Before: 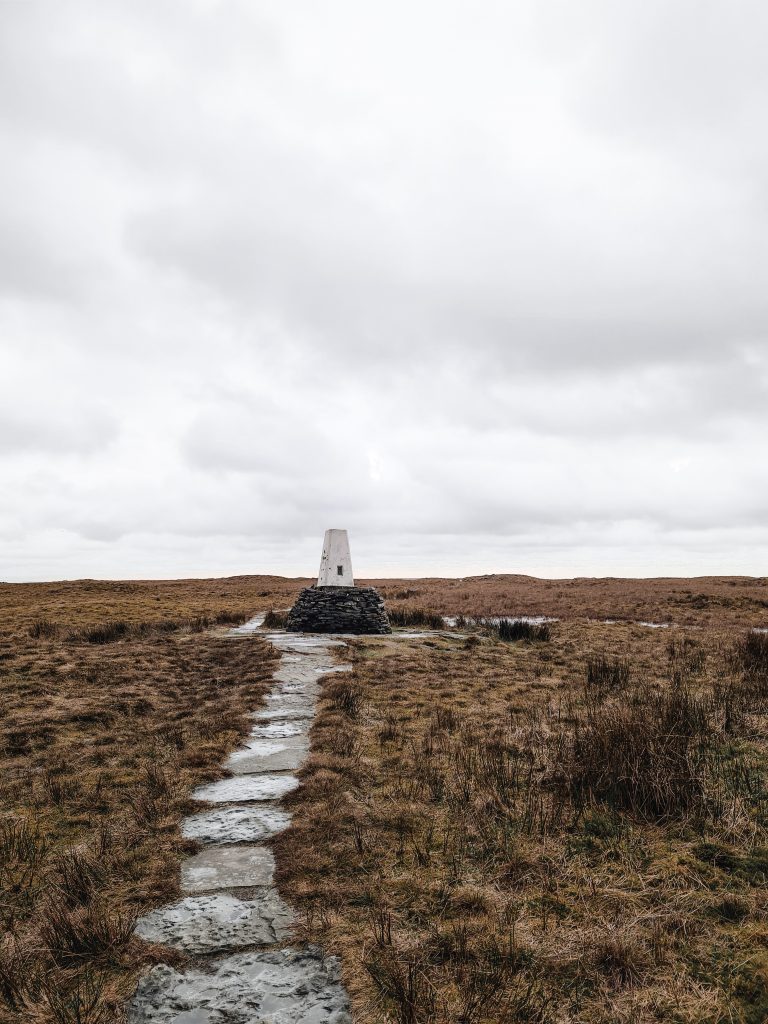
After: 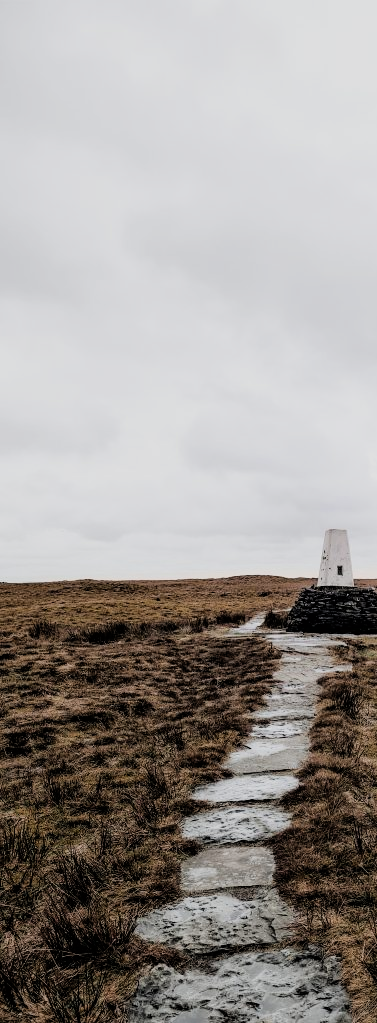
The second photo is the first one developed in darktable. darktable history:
filmic rgb: black relative exposure -5 EV, hardness 2.88, contrast 1.2
crop and rotate: left 0%, top 0%, right 50.845%
tone equalizer: on, module defaults
